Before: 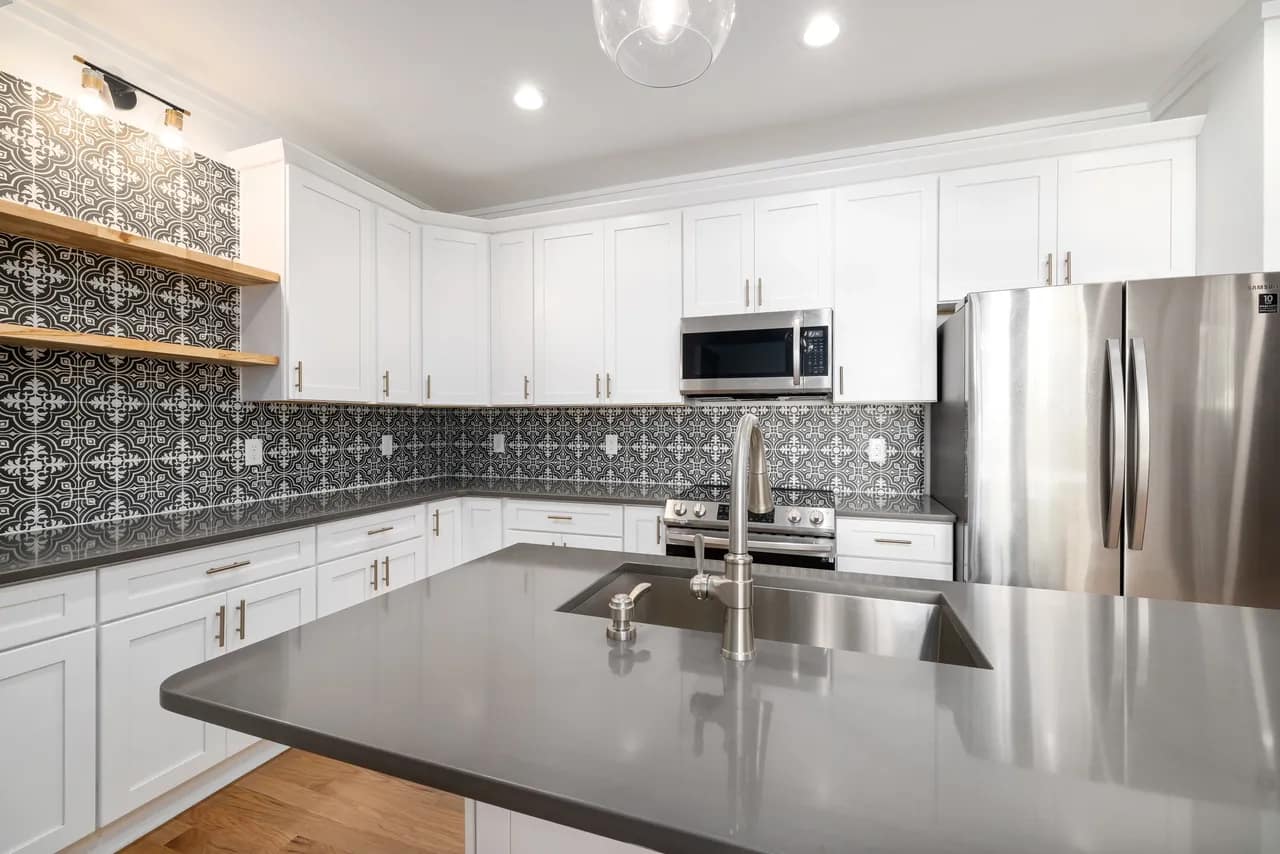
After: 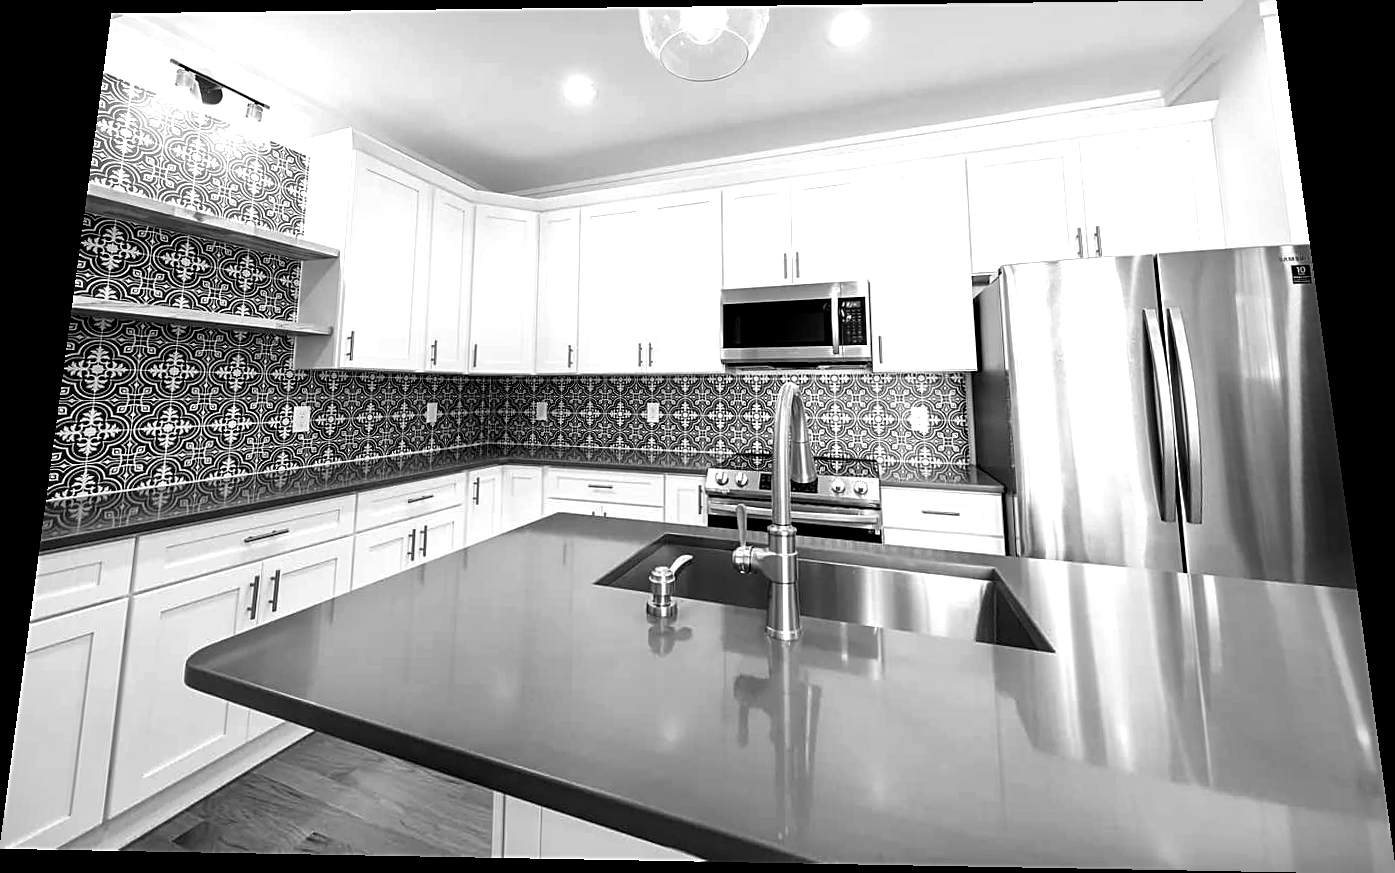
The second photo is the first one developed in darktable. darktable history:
sharpen: on, module defaults
rotate and perspective: rotation 0.128°, lens shift (vertical) -0.181, lens shift (horizontal) -0.044, shear 0.001, automatic cropping off
monochrome: on, module defaults
local contrast: mode bilateral grid, contrast 20, coarseness 50, detail 120%, midtone range 0.2
color balance: lift [0.991, 1, 1, 1], gamma [0.996, 1, 1, 1], input saturation 98.52%, contrast 20.34%, output saturation 103.72%
exposure: compensate highlight preservation false
